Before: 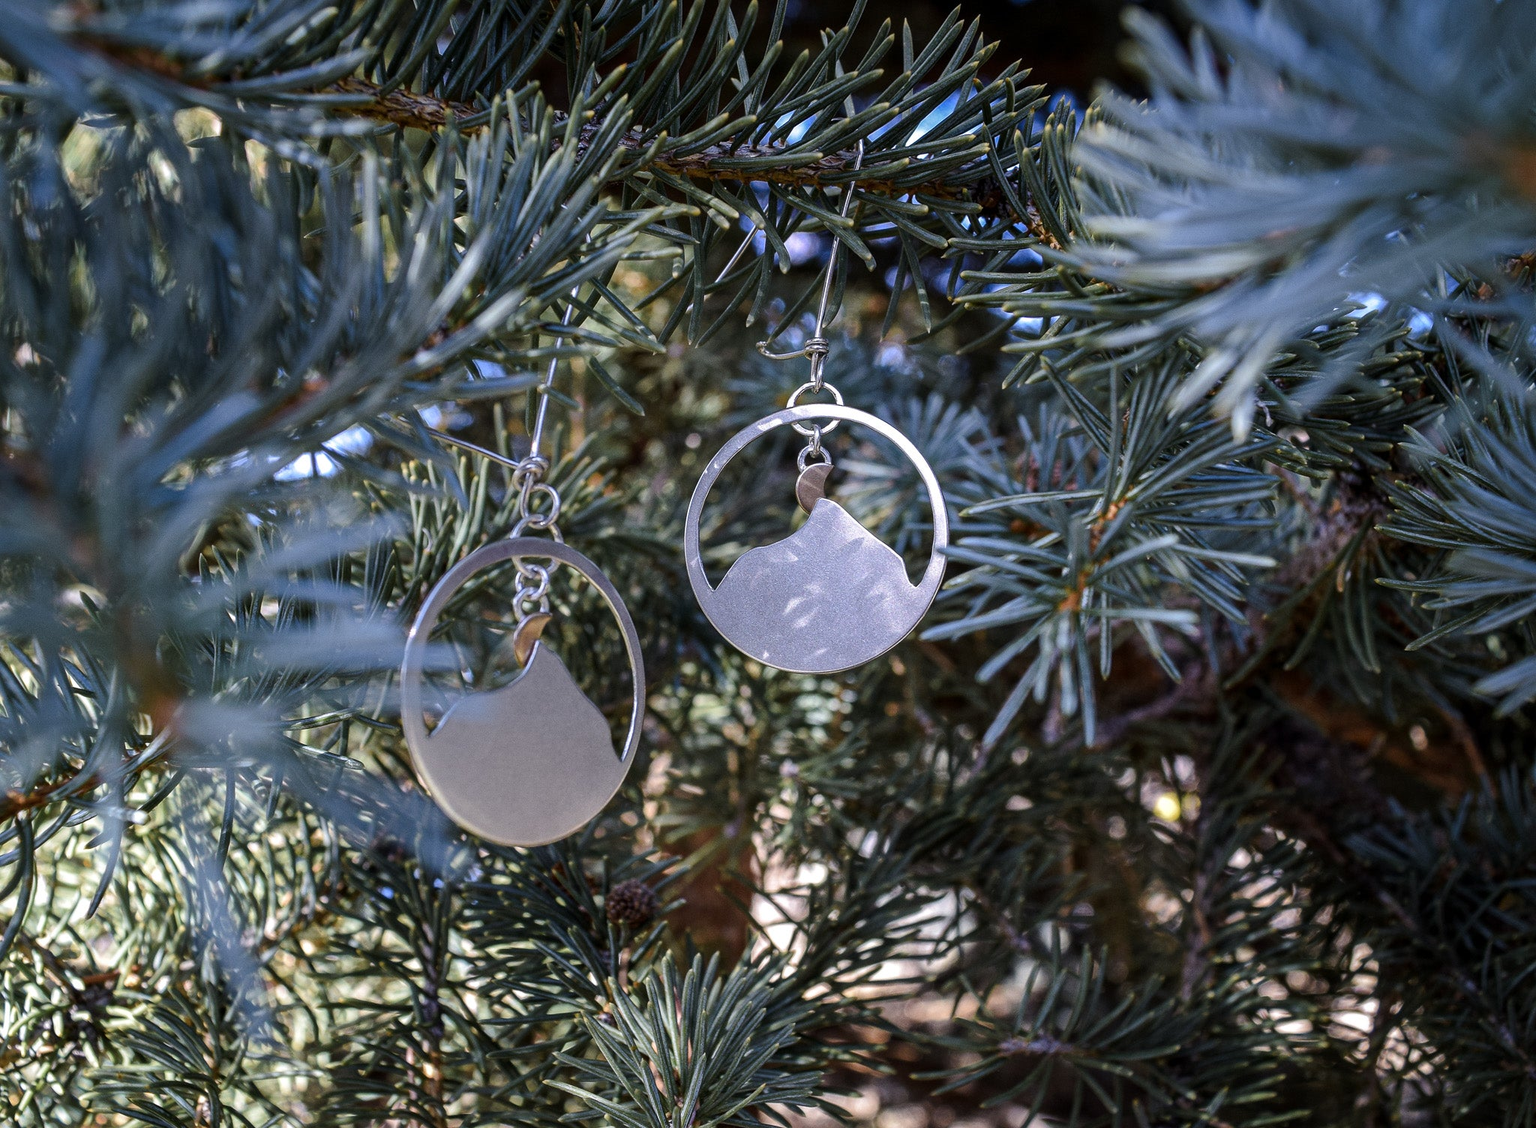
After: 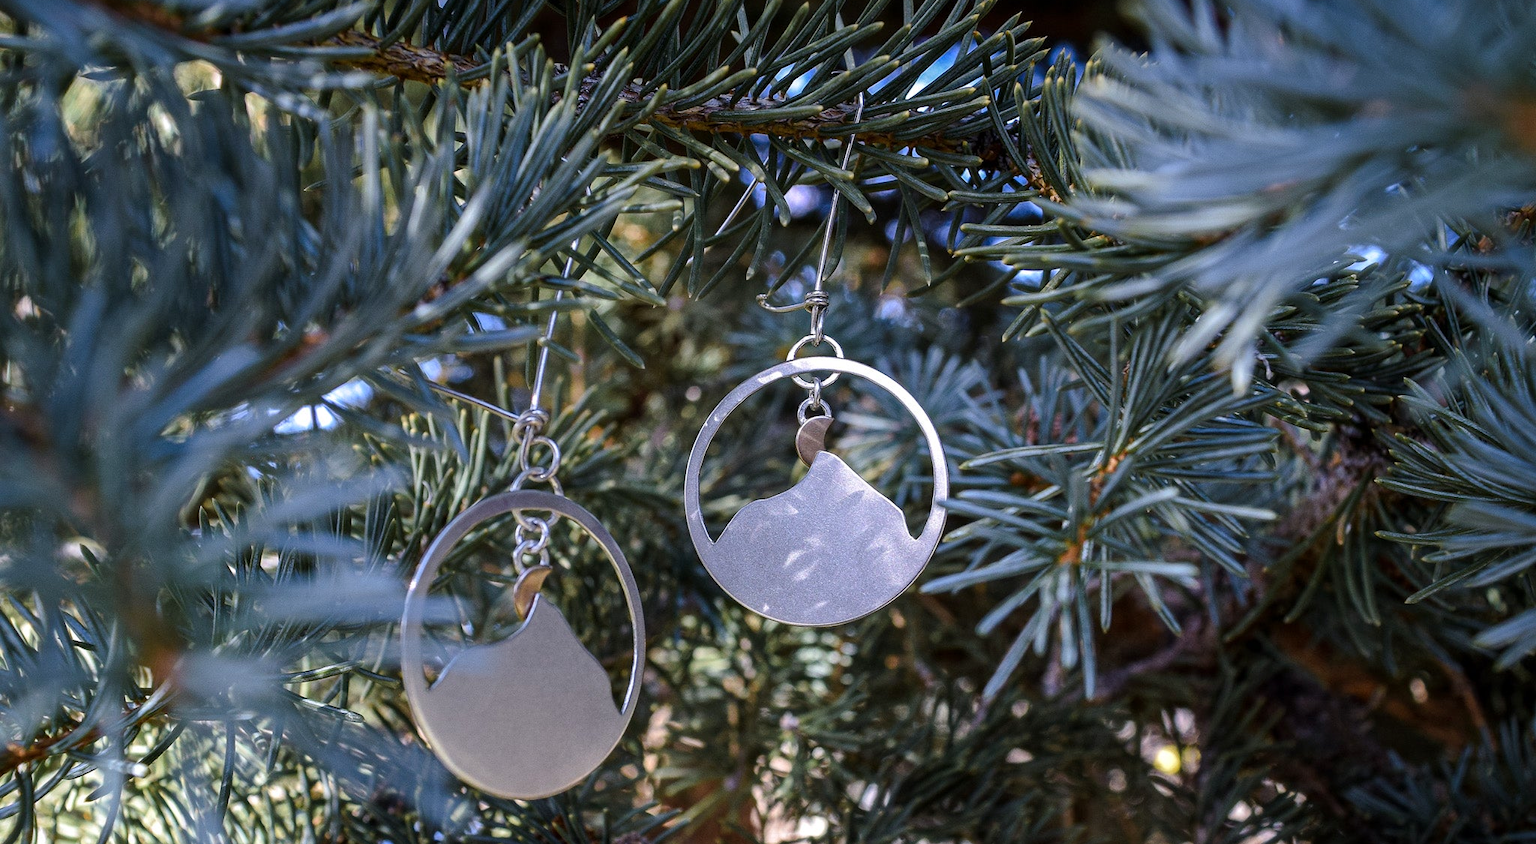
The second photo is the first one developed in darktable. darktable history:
crop: top 4.212%, bottom 20.893%
color balance rgb: shadows lift › chroma 0.943%, shadows lift › hue 113.68°, perceptual saturation grading › global saturation -0.008%, global vibrance 20%
